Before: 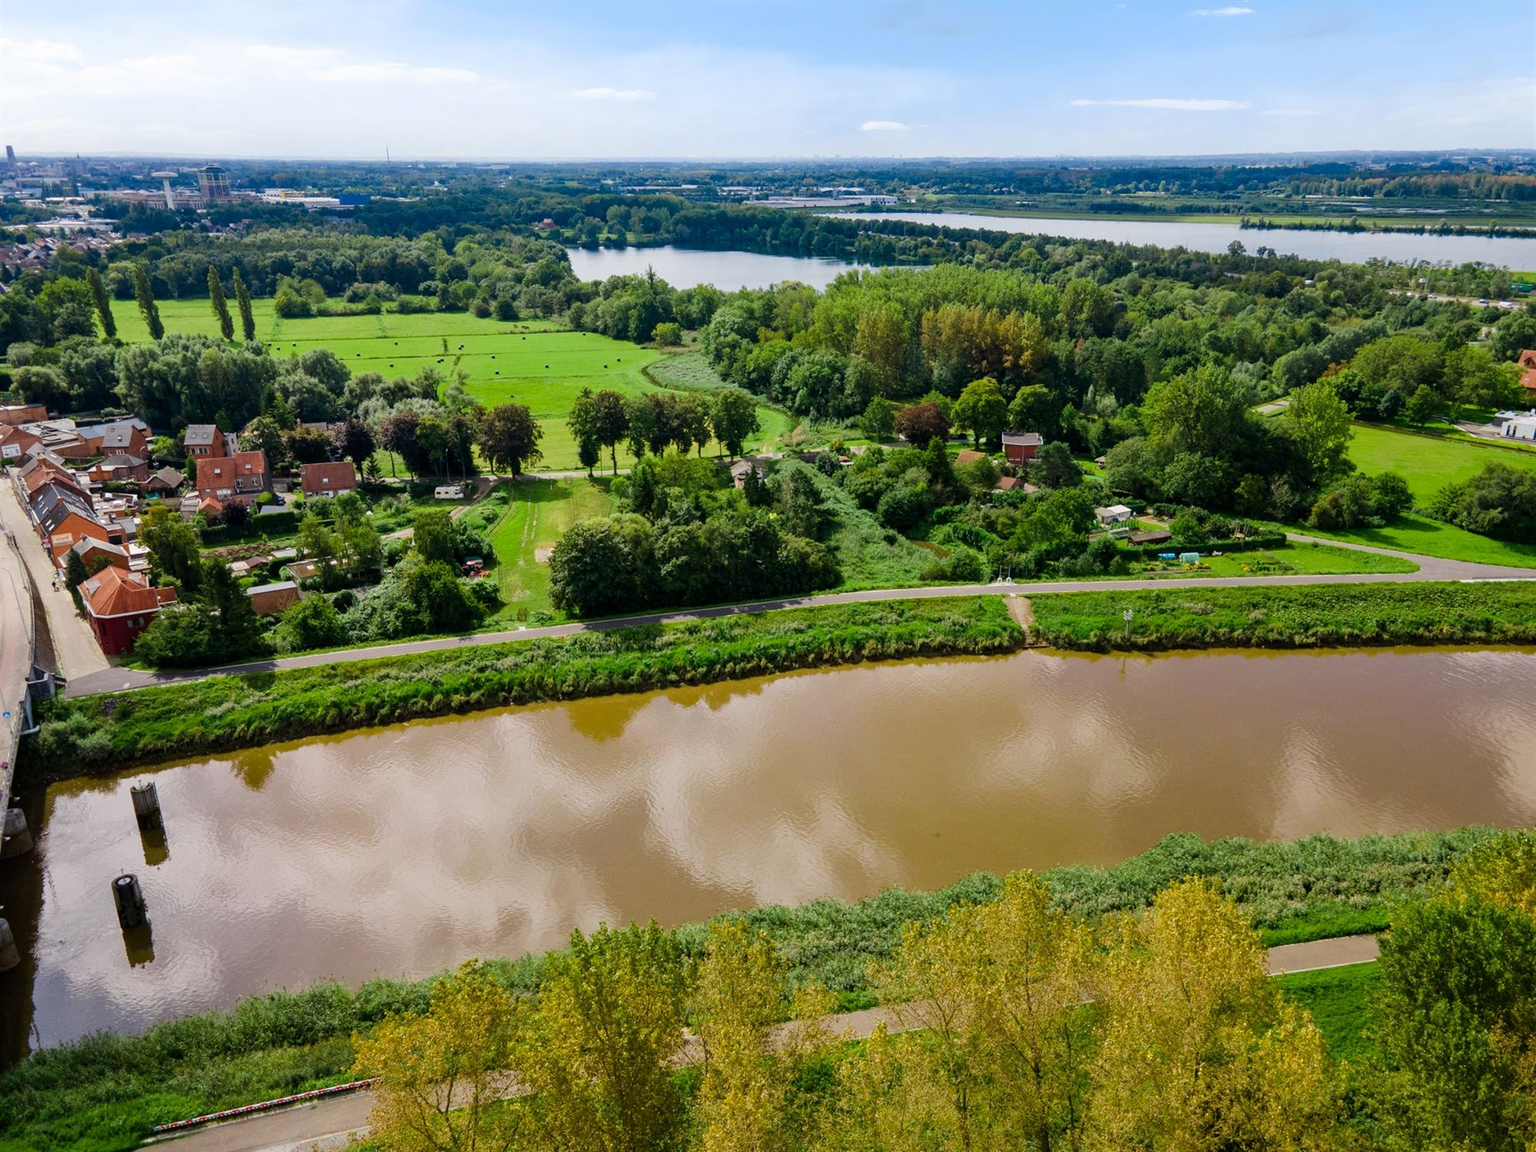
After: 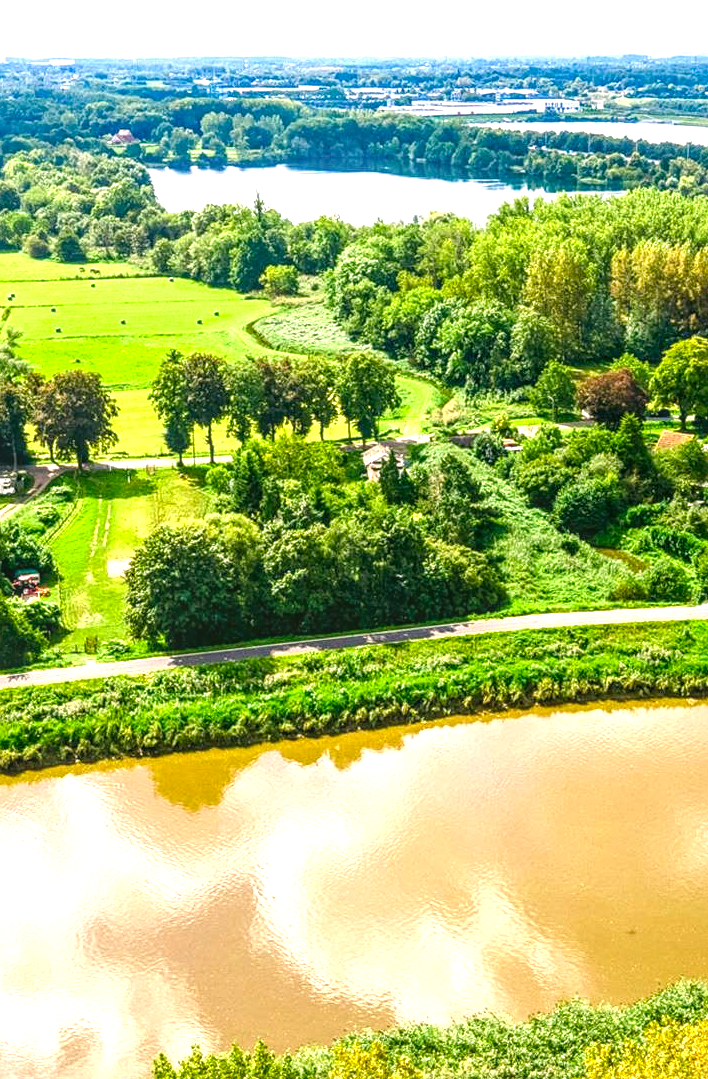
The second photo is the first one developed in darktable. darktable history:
crop and rotate: left 29.466%, top 10.353%, right 35.126%, bottom 17.68%
local contrast: highlights 5%, shadows 3%, detail 133%
sharpen: amount 0.217
exposure: exposure 0.494 EV, compensate highlight preservation false
color correction: highlights a* 3.94, highlights b* 4.98, shadows a* -7.17, shadows b* 5.01
tone equalizer: -8 EV -1.08 EV, -7 EV -1.04 EV, -6 EV -0.874 EV, -5 EV -0.596 EV, -3 EV 0.546 EV, -2 EV 0.854 EV, -1 EV 0.994 EV, +0 EV 1.06 EV, smoothing diameter 24.96%, edges refinement/feathering 7.98, preserve details guided filter
color balance rgb: linear chroma grading › shadows 31.939%, linear chroma grading › global chroma -1.621%, linear chroma grading › mid-tones 3.565%, perceptual saturation grading › global saturation 3.575%
